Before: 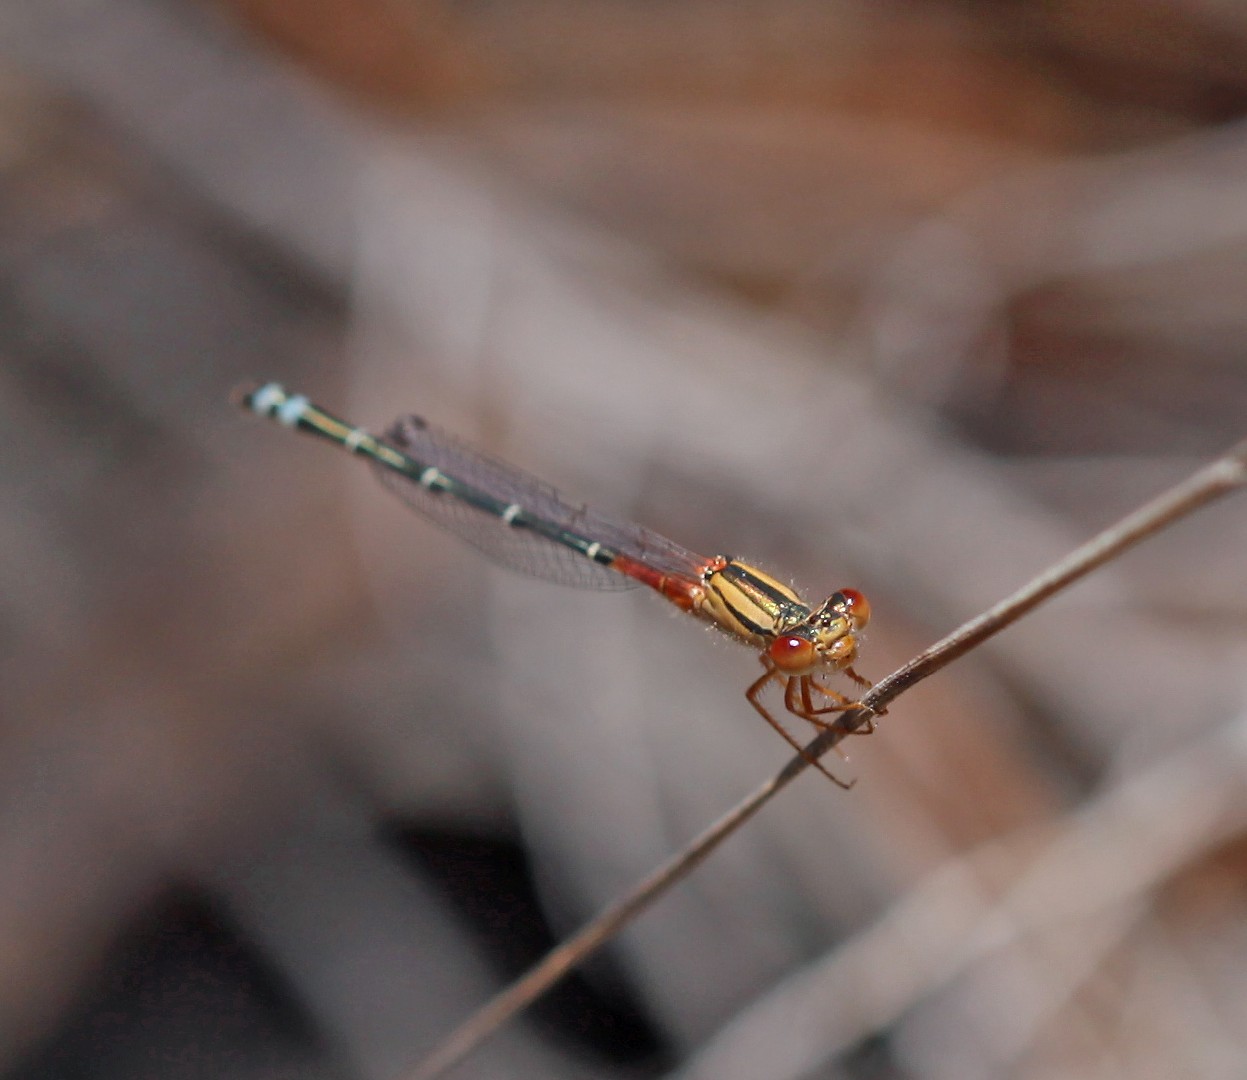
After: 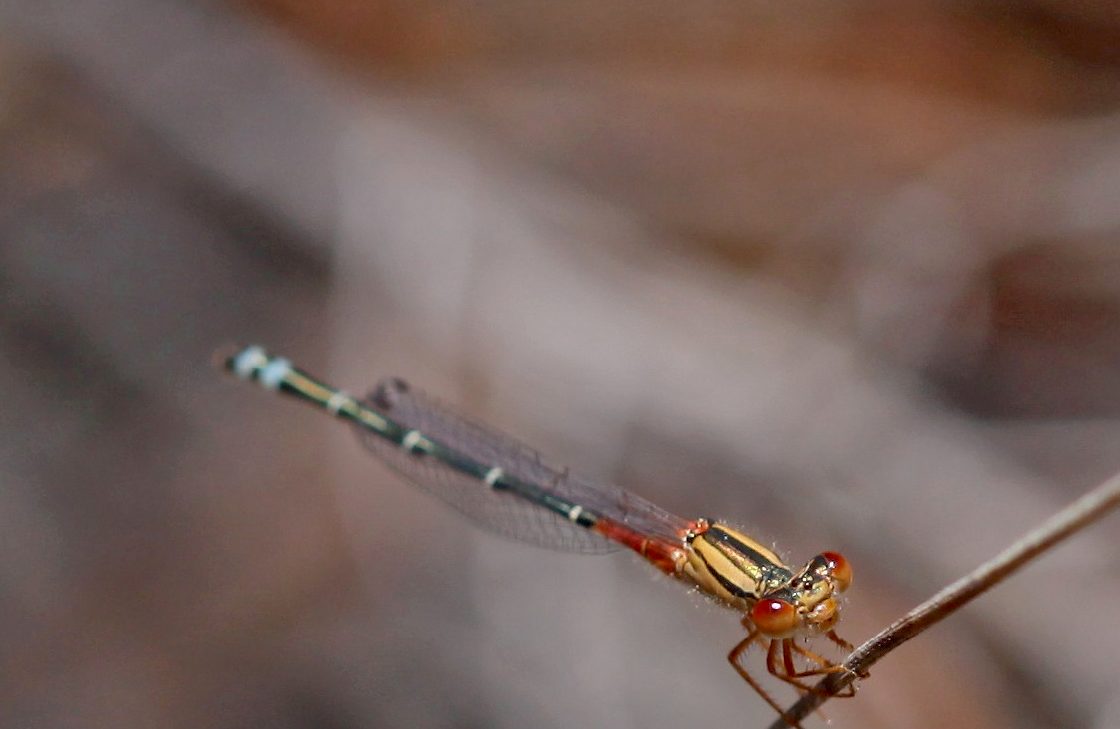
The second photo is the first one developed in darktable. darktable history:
crop: left 1.509%, top 3.452%, right 7.696%, bottom 28.452%
exposure: black level correction 0.011, compensate highlight preservation false
